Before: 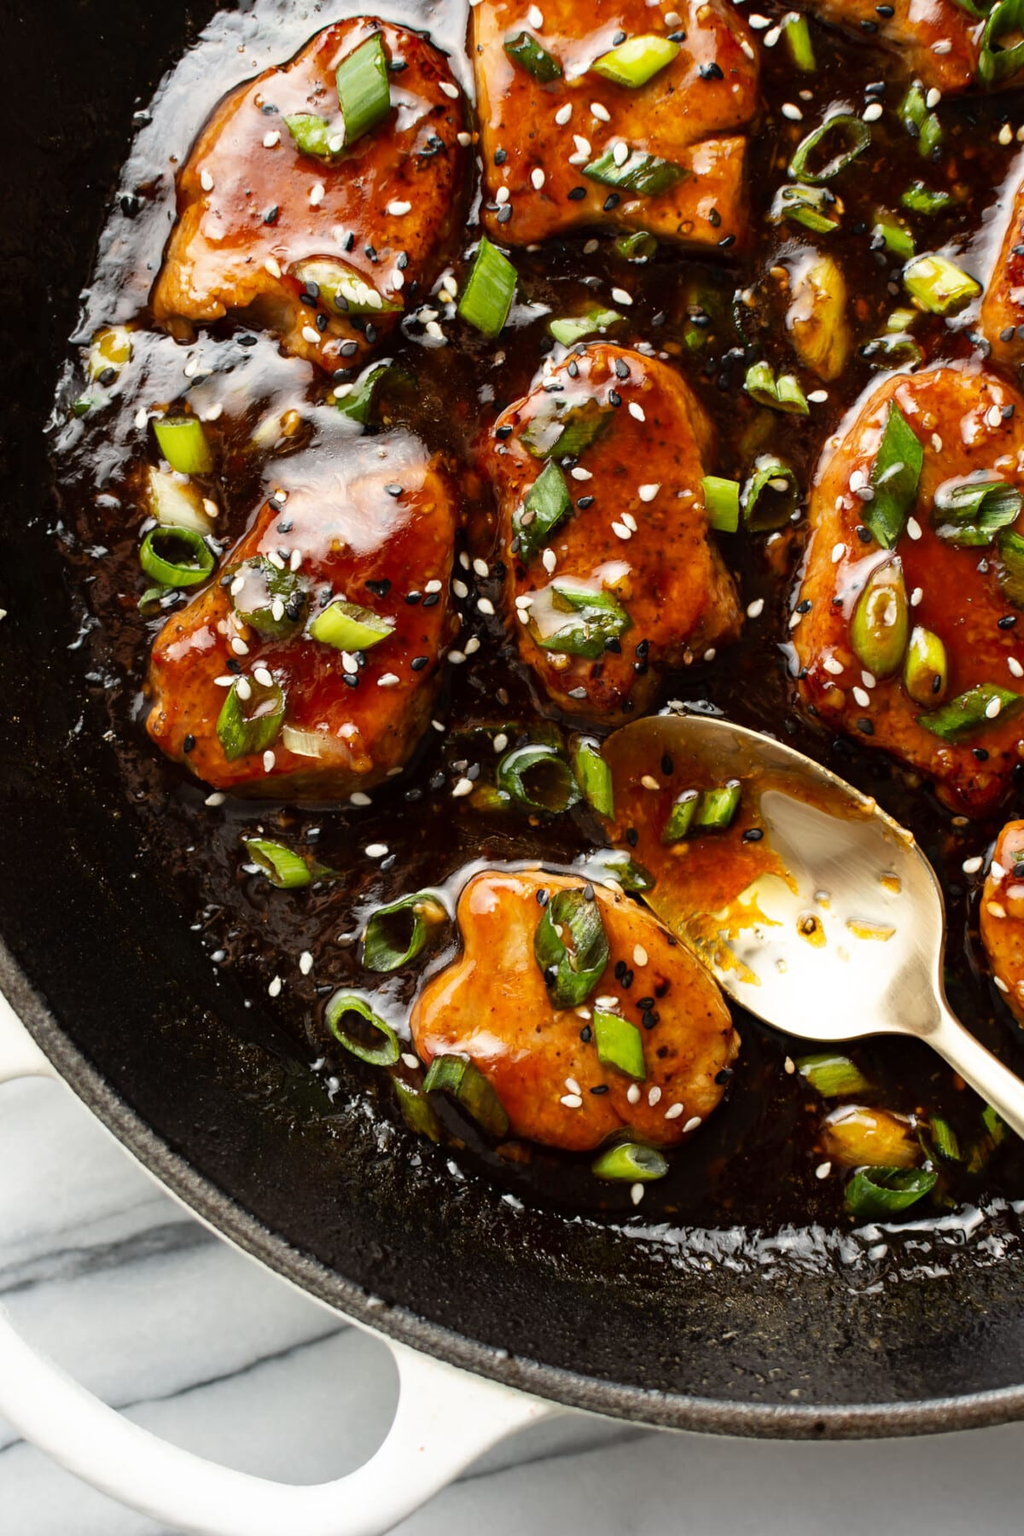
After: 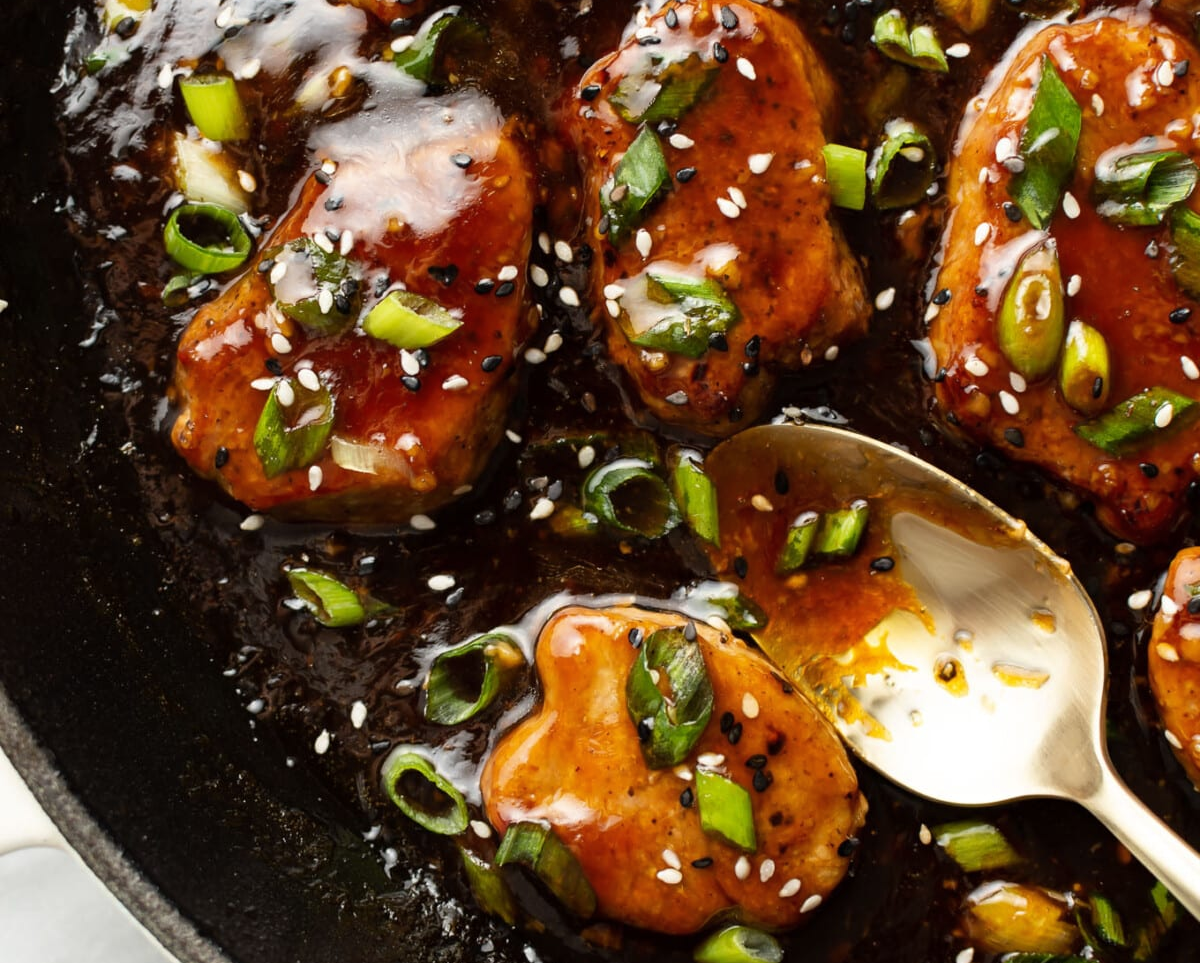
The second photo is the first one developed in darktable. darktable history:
color zones: curves: ch0 [(0.068, 0.464) (0.25, 0.5) (0.48, 0.508) (0.75, 0.536) (0.886, 0.476) (0.967, 0.456)]; ch1 [(0.066, 0.456) (0.25, 0.5) (0.616, 0.508) (0.746, 0.56) (0.934, 0.444)]
crop and rotate: top 23.043%, bottom 23.437%
